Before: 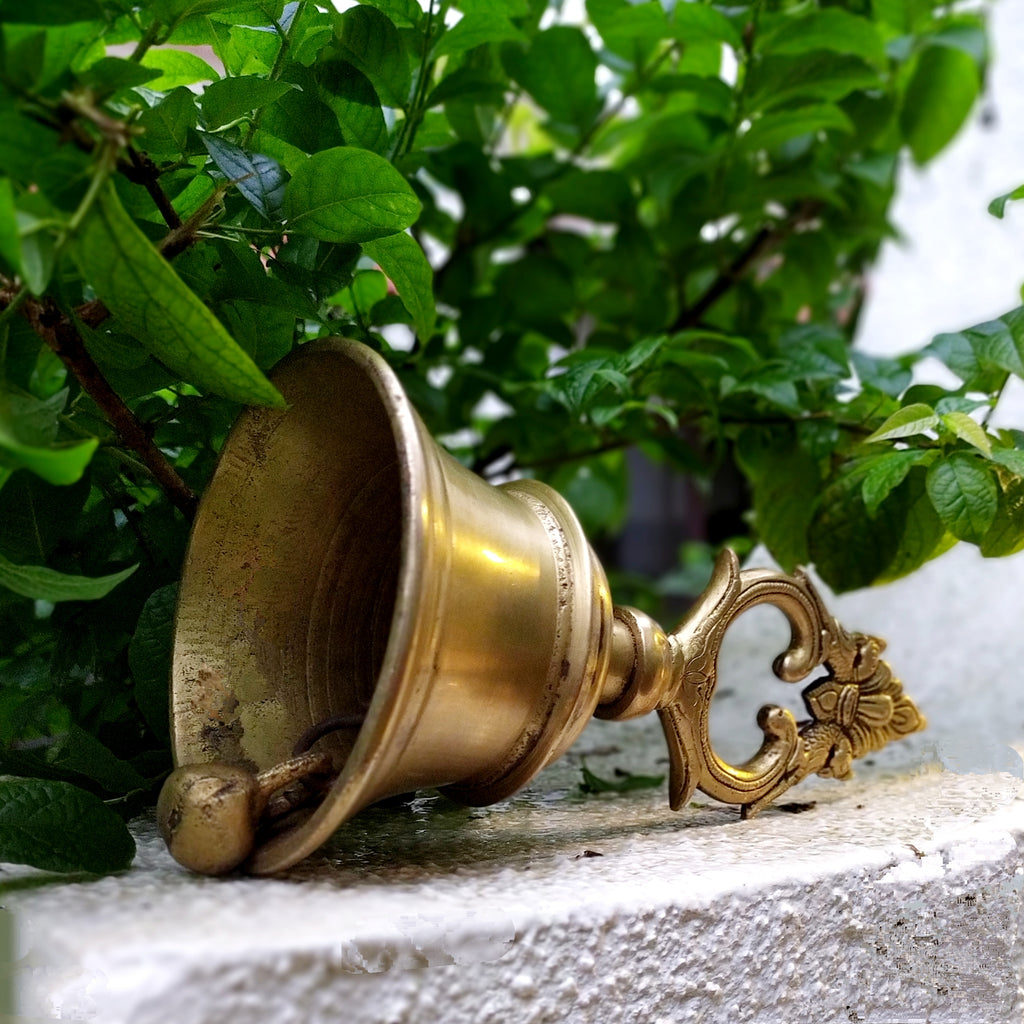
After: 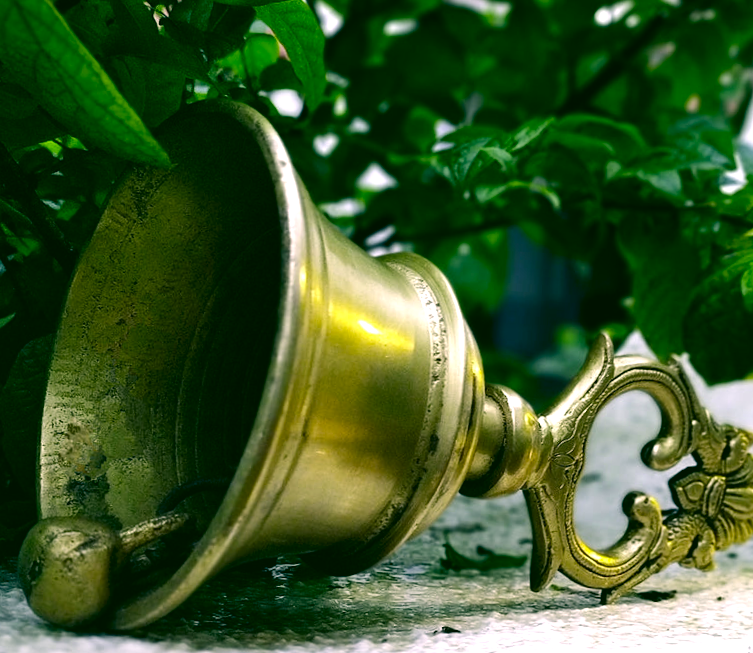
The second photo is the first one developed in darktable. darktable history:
crop and rotate: angle -3.37°, left 9.79%, top 20.73%, right 12.42%, bottom 11.82%
color correction: highlights a* 5.62, highlights b* 33.57, shadows a* -25.86, shadows b* 4.02
tone equalizer: -8 EV -0.417 EV, -7 EV -0.389 EV, -6 EV -0.333 EV, -5 EV -0.222 EV, -3 EV 0.222 EV, -2 EV 0.333 EV, -1 EV 0.389 EV, +0 EV 0.417 EV, edges refinement/feathering 500, mask exposure compensation -1.57 EV, preserve details no
white balance: red 0.871, blue 1.249
